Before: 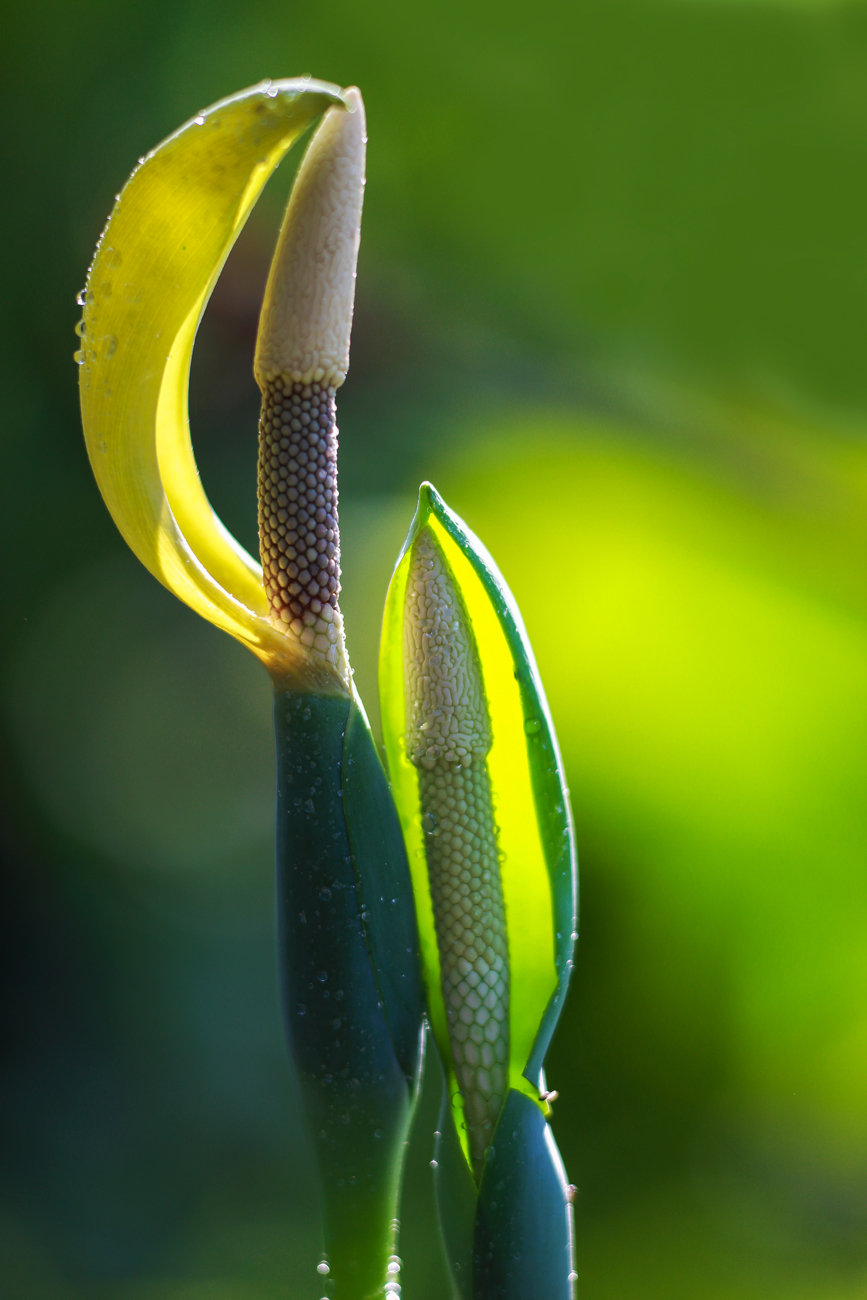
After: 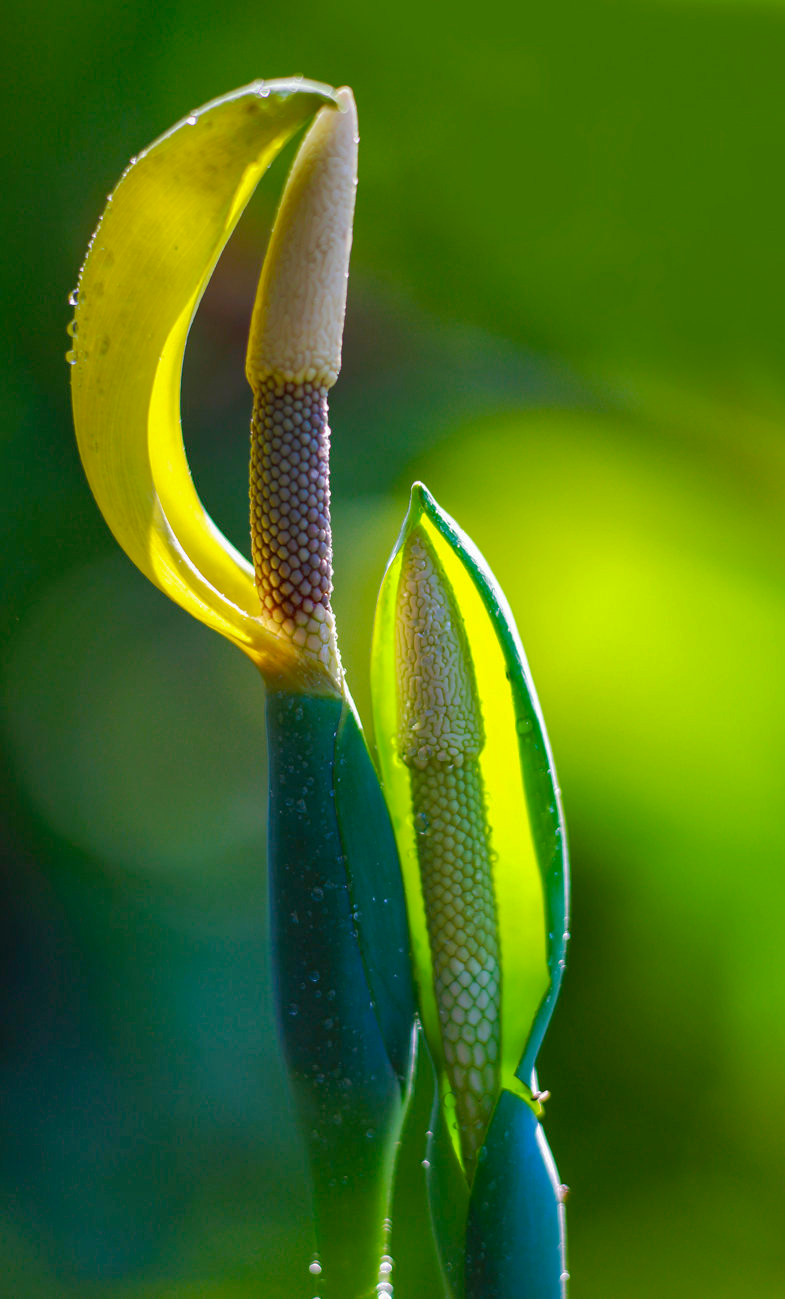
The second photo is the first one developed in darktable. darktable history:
shadows and highlights: on, module defaults
crop and rotate: left 1.098%, right 8.351%
color balance rgb: linear chroma grading › global chroma 14.575%, perceptual saturation grading › global saturation 20%, perceptual saturation grading › highlights -24.794%, perceptual saturation grading › shadows 24.7%, global vibrance 0.366%
